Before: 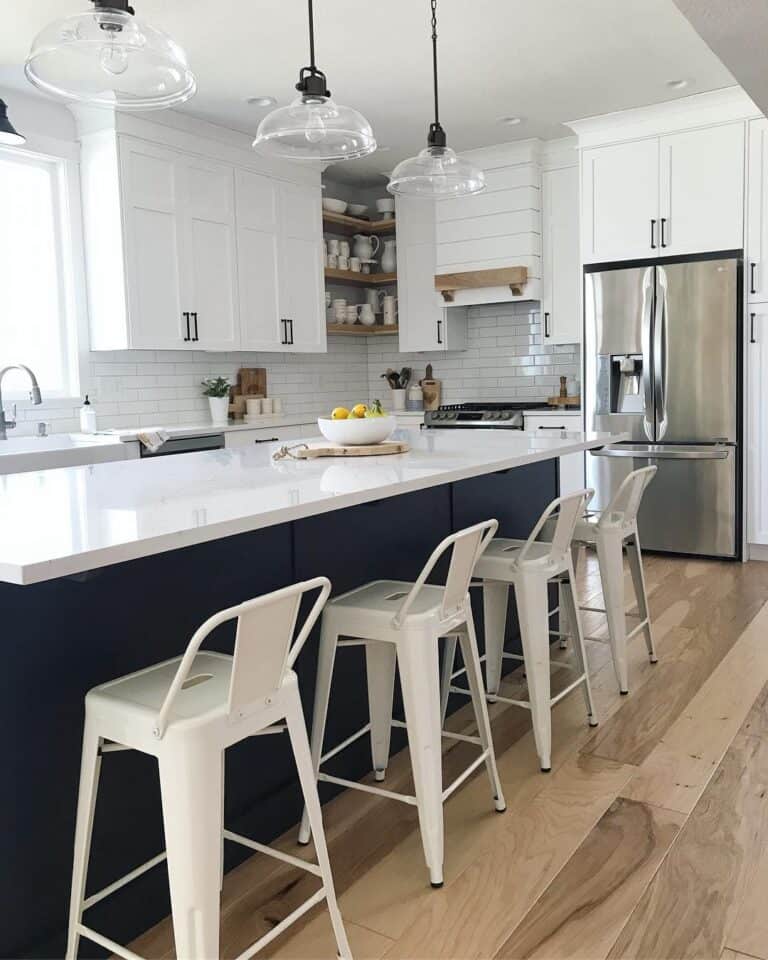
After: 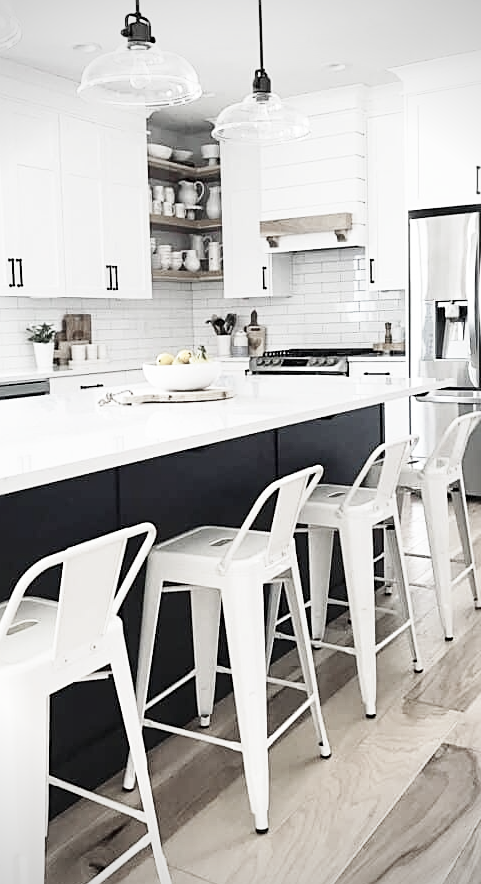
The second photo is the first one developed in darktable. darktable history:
crop and rotate: left 22.914%, top 5.628%, right 14.353%, bottom 2.255%
sharpen: on, module defaults
base curve: curves: ch0 [(0, 0) (0.018, 0.026) (0.143, 0.37) (0.33, 0.731) (0.458, 0.853) (0.735, 0.965) (0.905, 0.986) (1, 1)], preserve colors none
color zones: curves: ch1 [(0, 0.34) (0.143, 0.164) (0.286, 0.152) (0.429, 0.176) (0.571, 0.173) (0.714, 0.188) (0.857, 0.199) (1, 0.34)]
vignetting: on, module defaults
